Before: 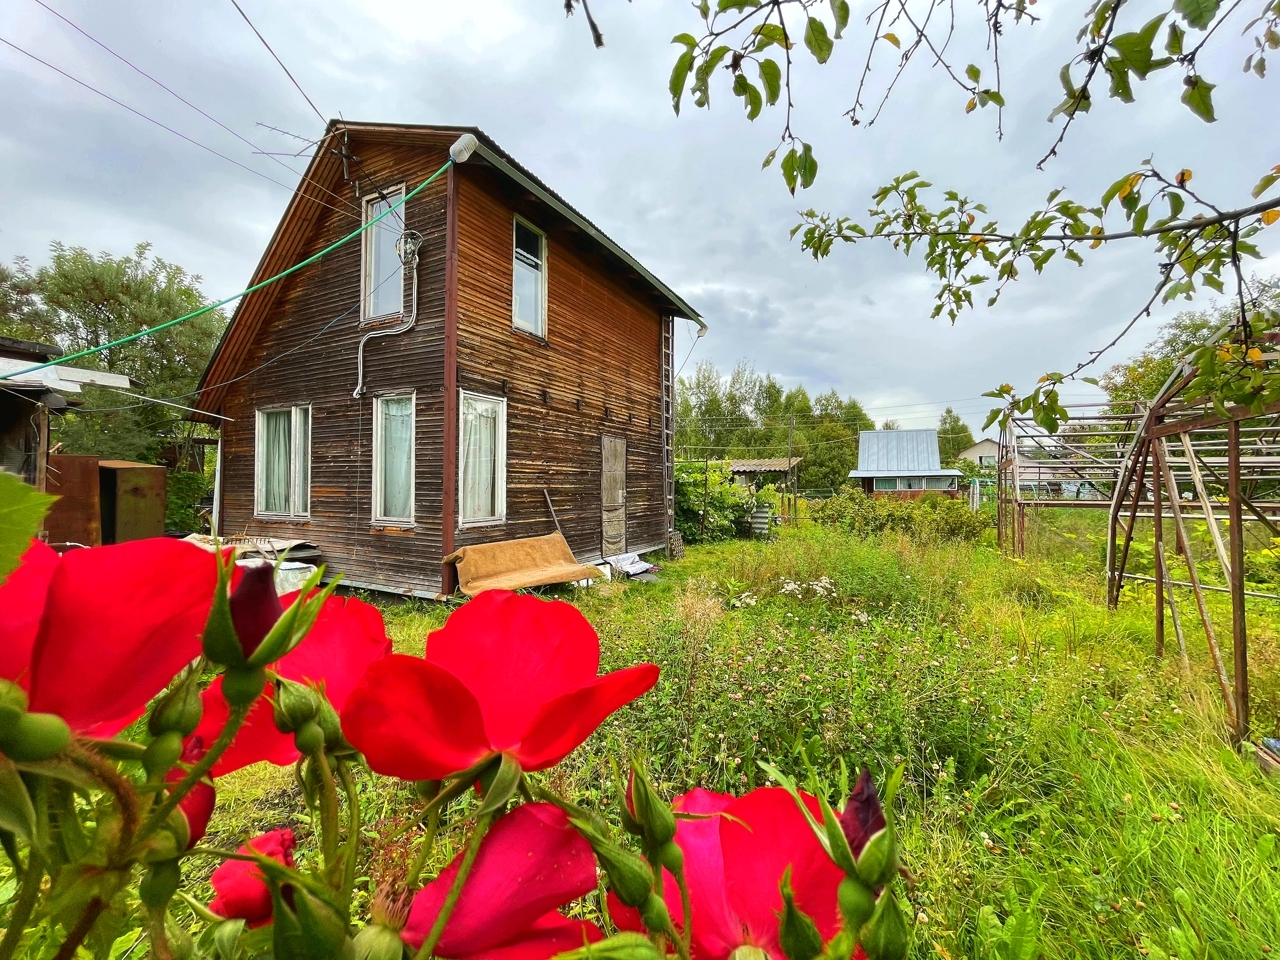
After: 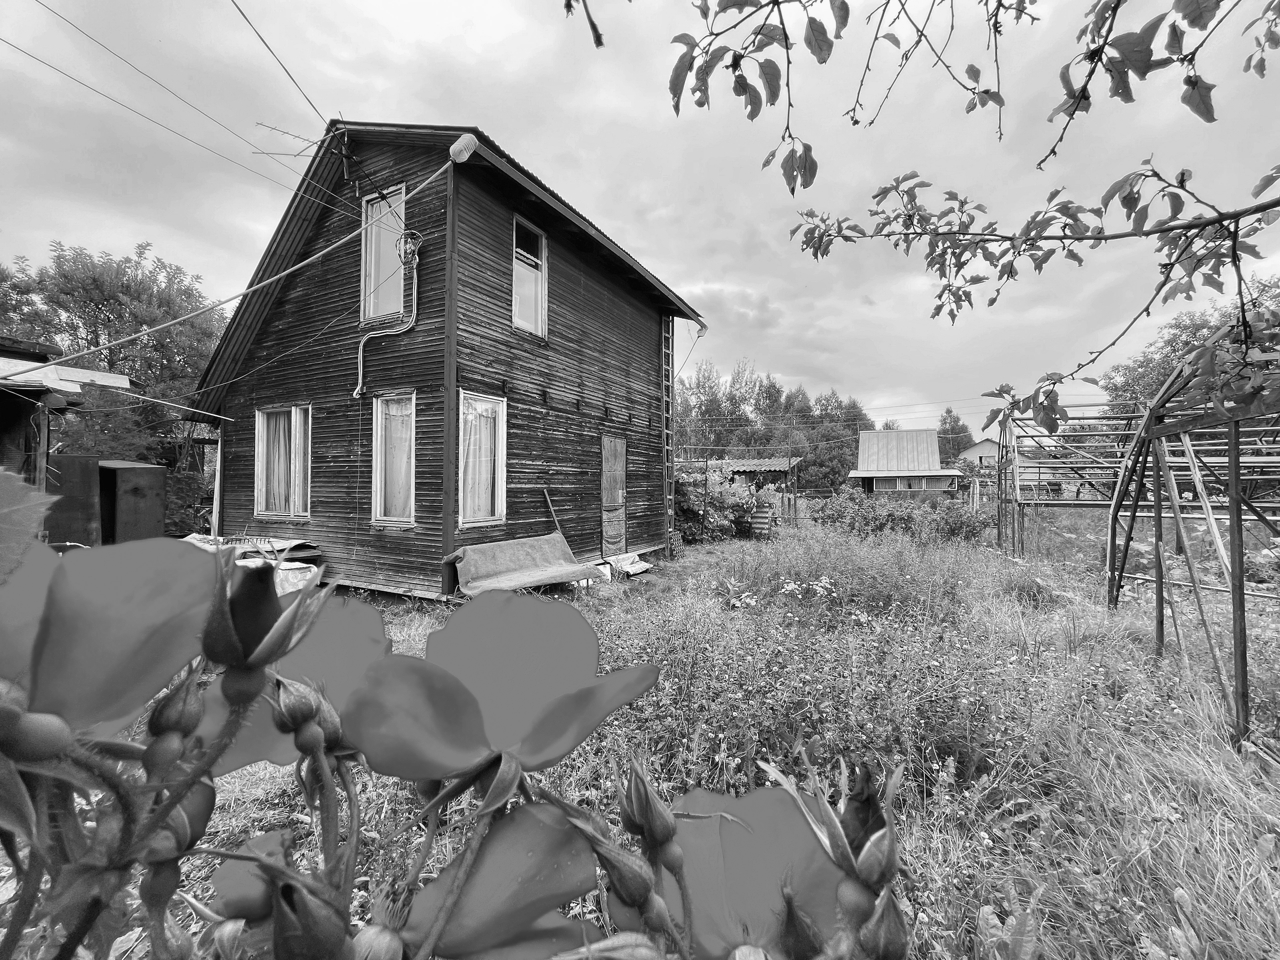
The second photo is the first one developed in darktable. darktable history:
white balance: red 1.009, blue 0.985
monochrome: a 32, b 64, size 2.3
exposure: black level correction 0.001, compensate highlight preservation false
